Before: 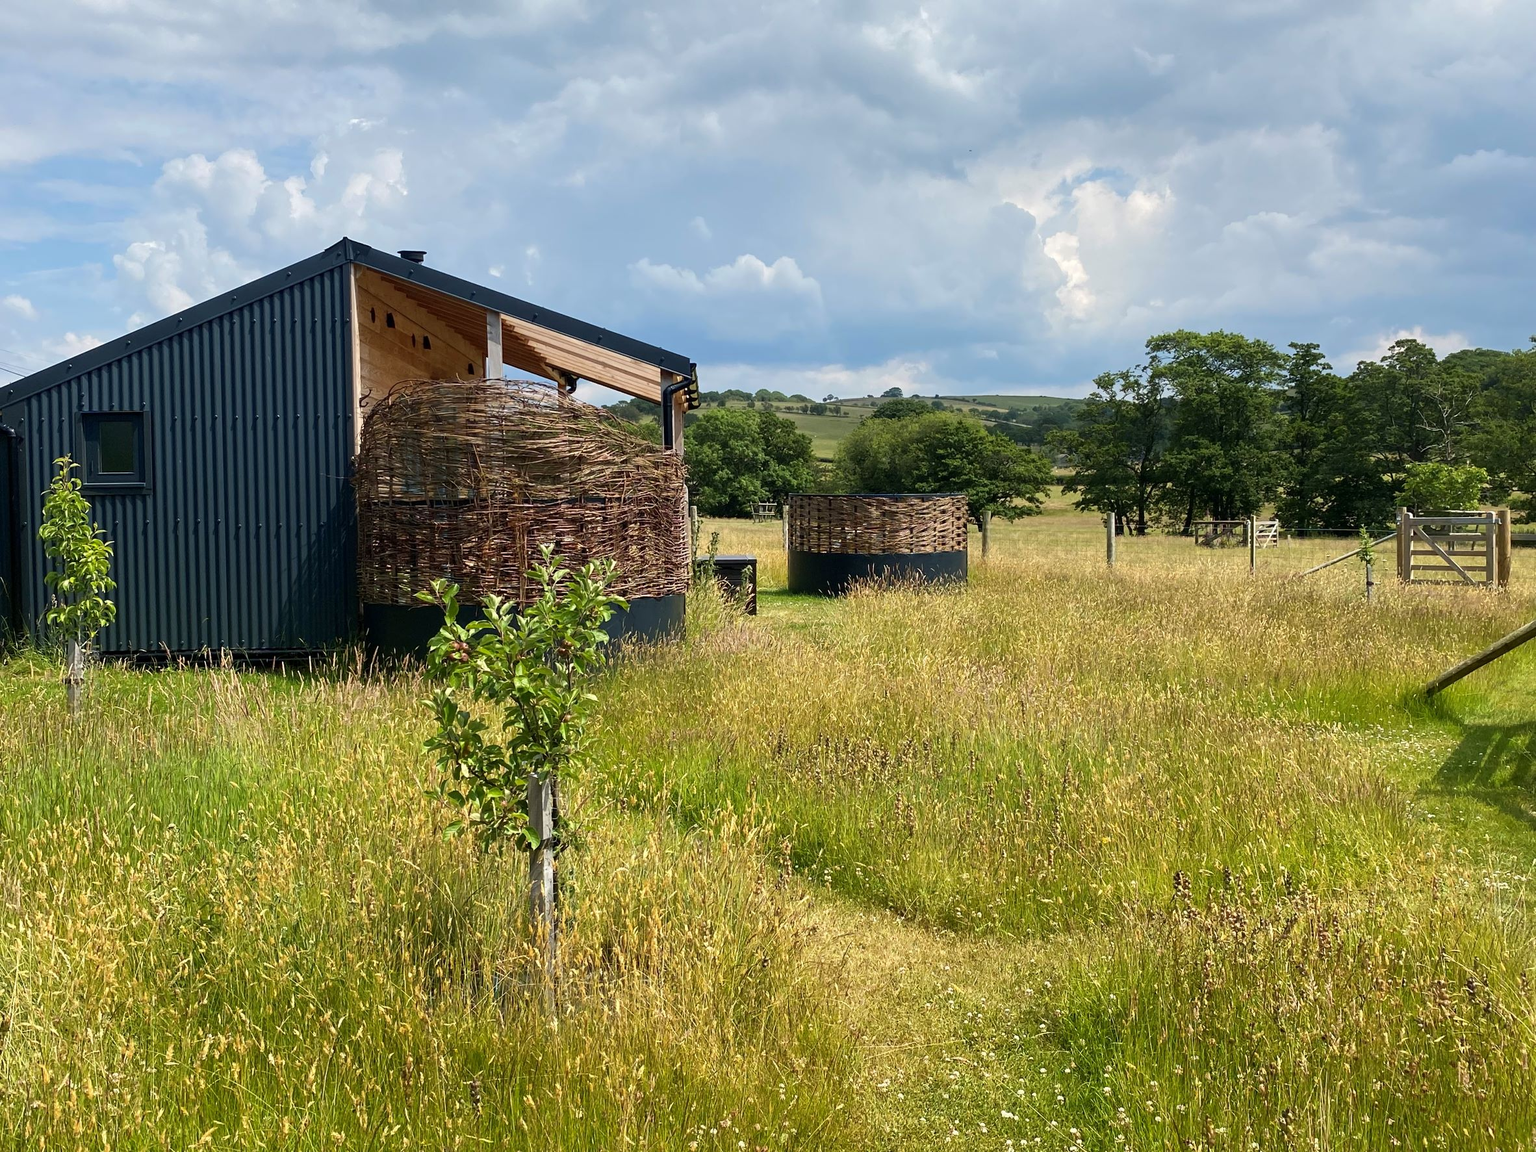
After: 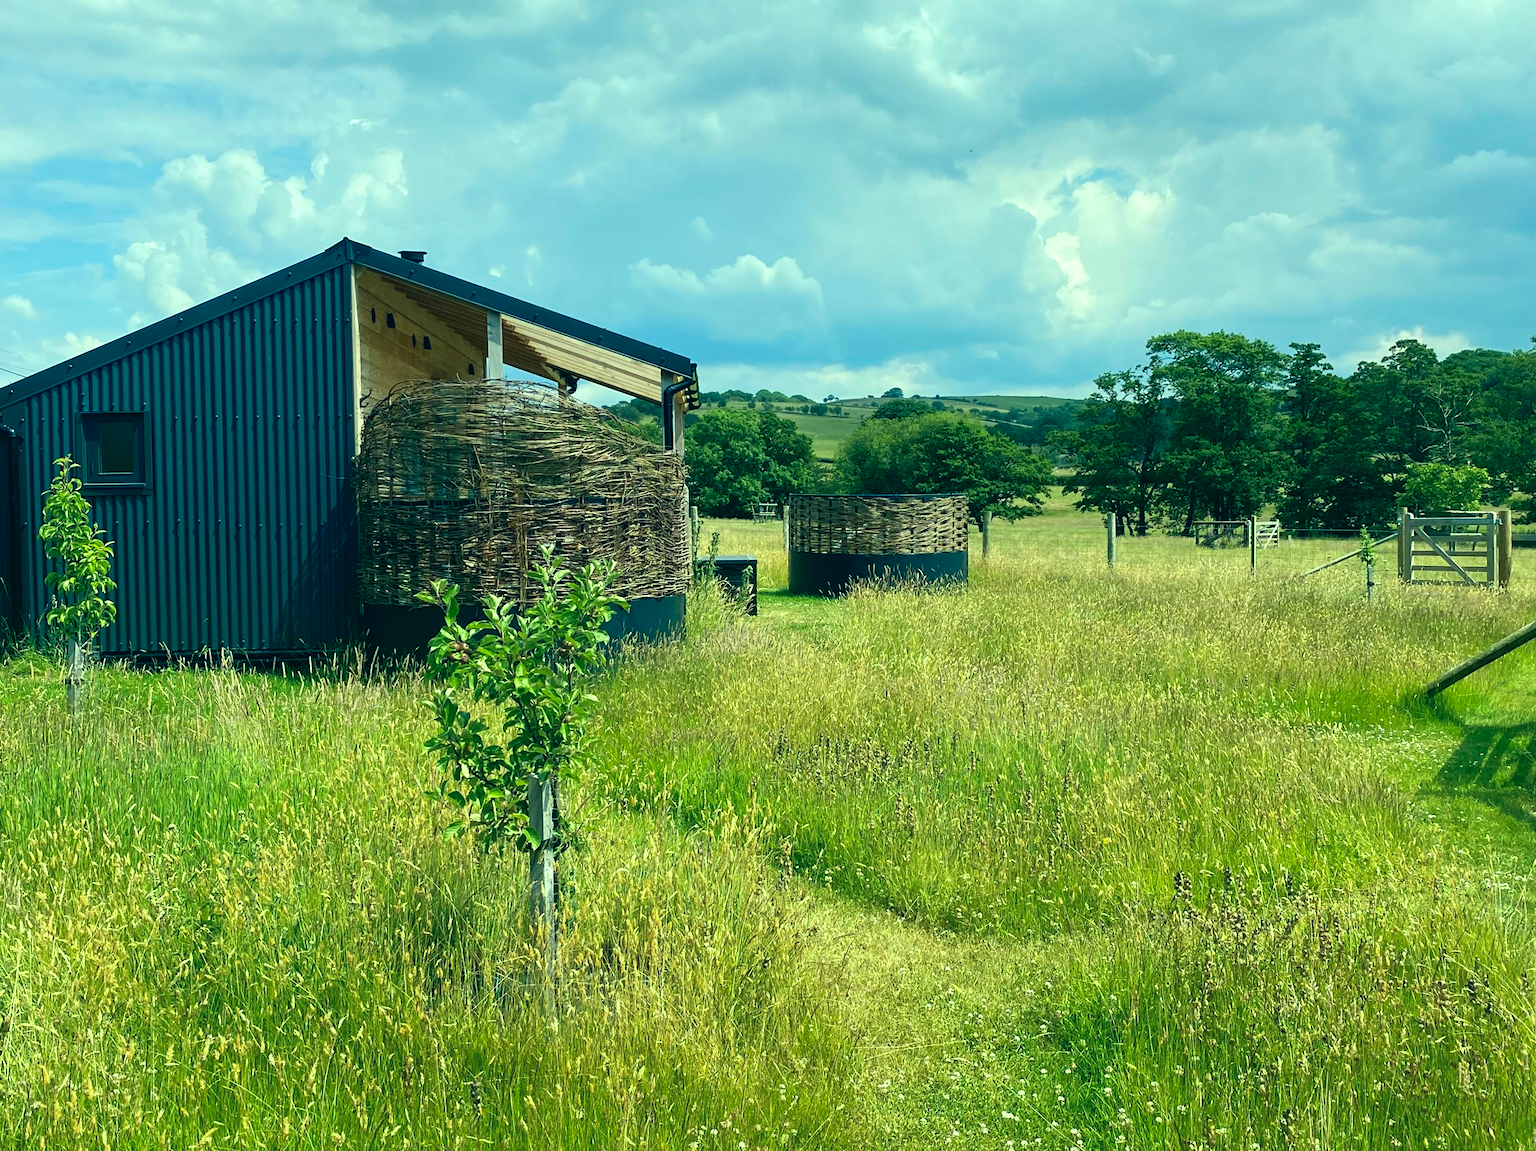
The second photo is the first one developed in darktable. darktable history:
exposure: exposure 0.255 EV, compensate highlight preservation false
crop: left 0.04%
color correction: highlights a* -20.03, highlights b* 9.8, shadows a* -20.28, shadows b* -10.83
